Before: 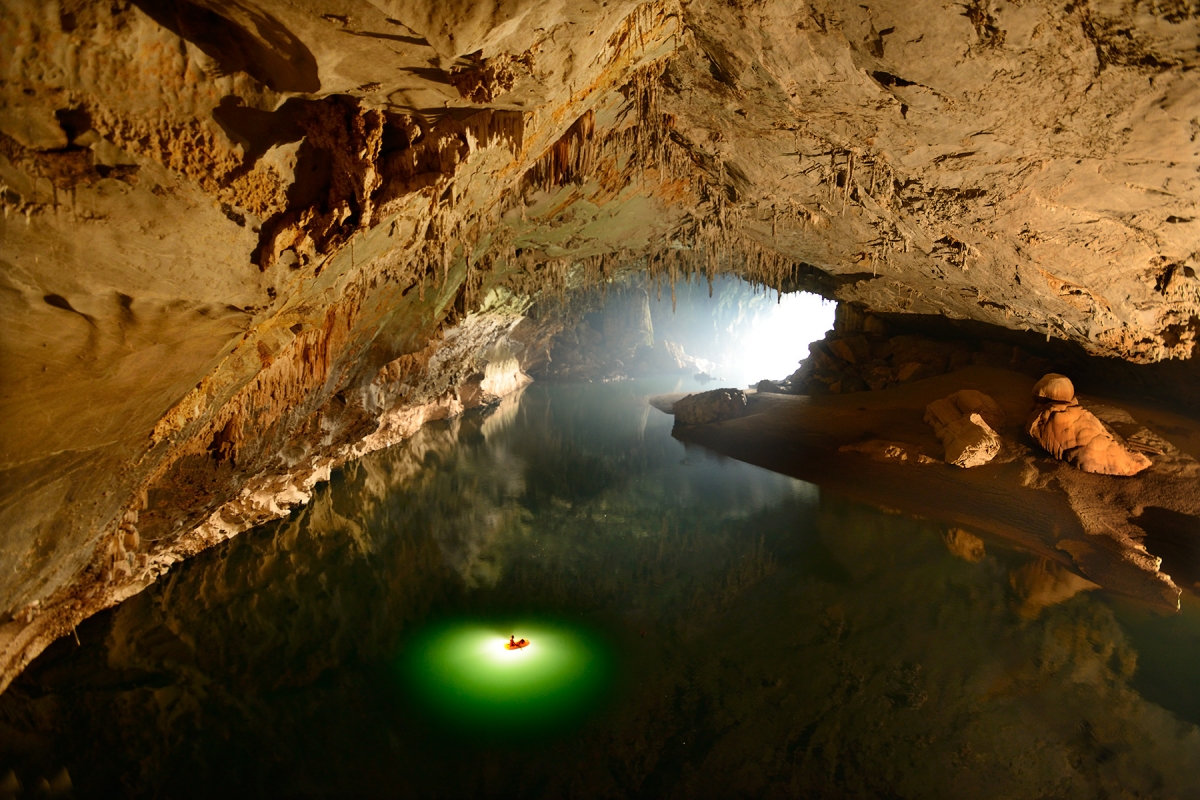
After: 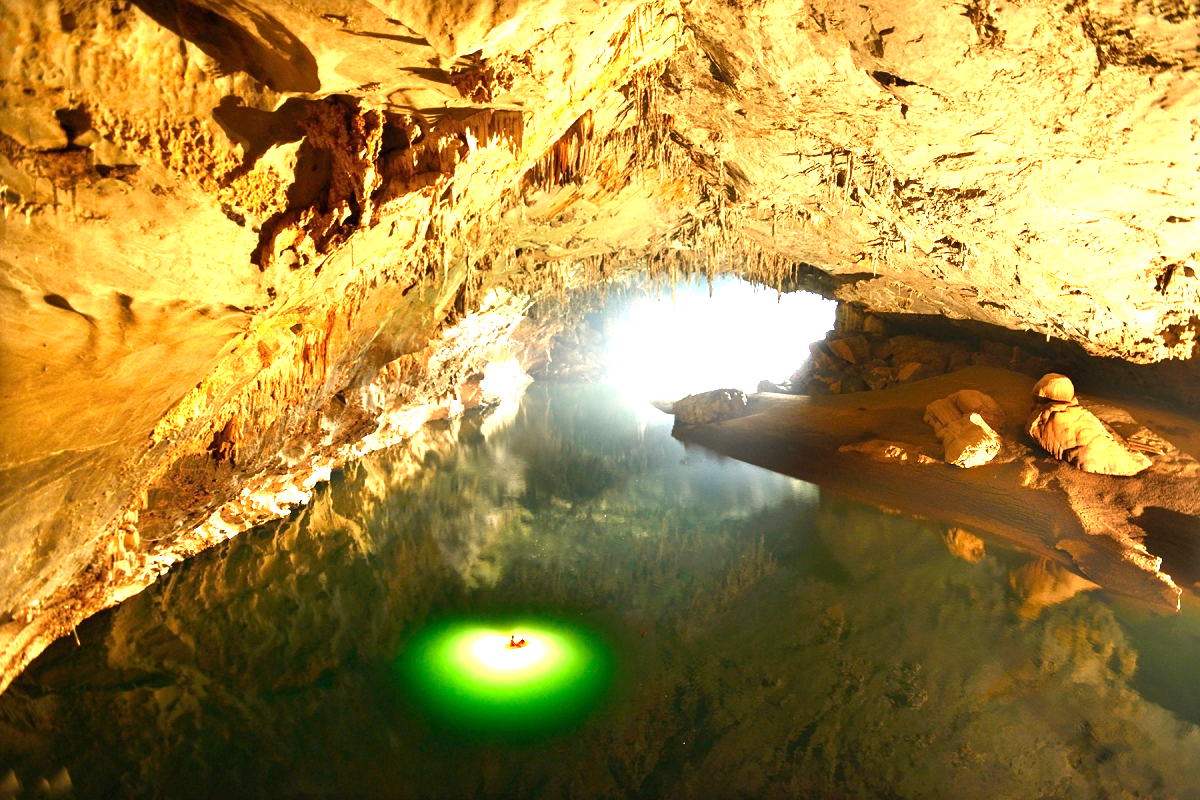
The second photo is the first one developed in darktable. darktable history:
exposure: exposure 2.203 EV, compensate highlight preservation false
